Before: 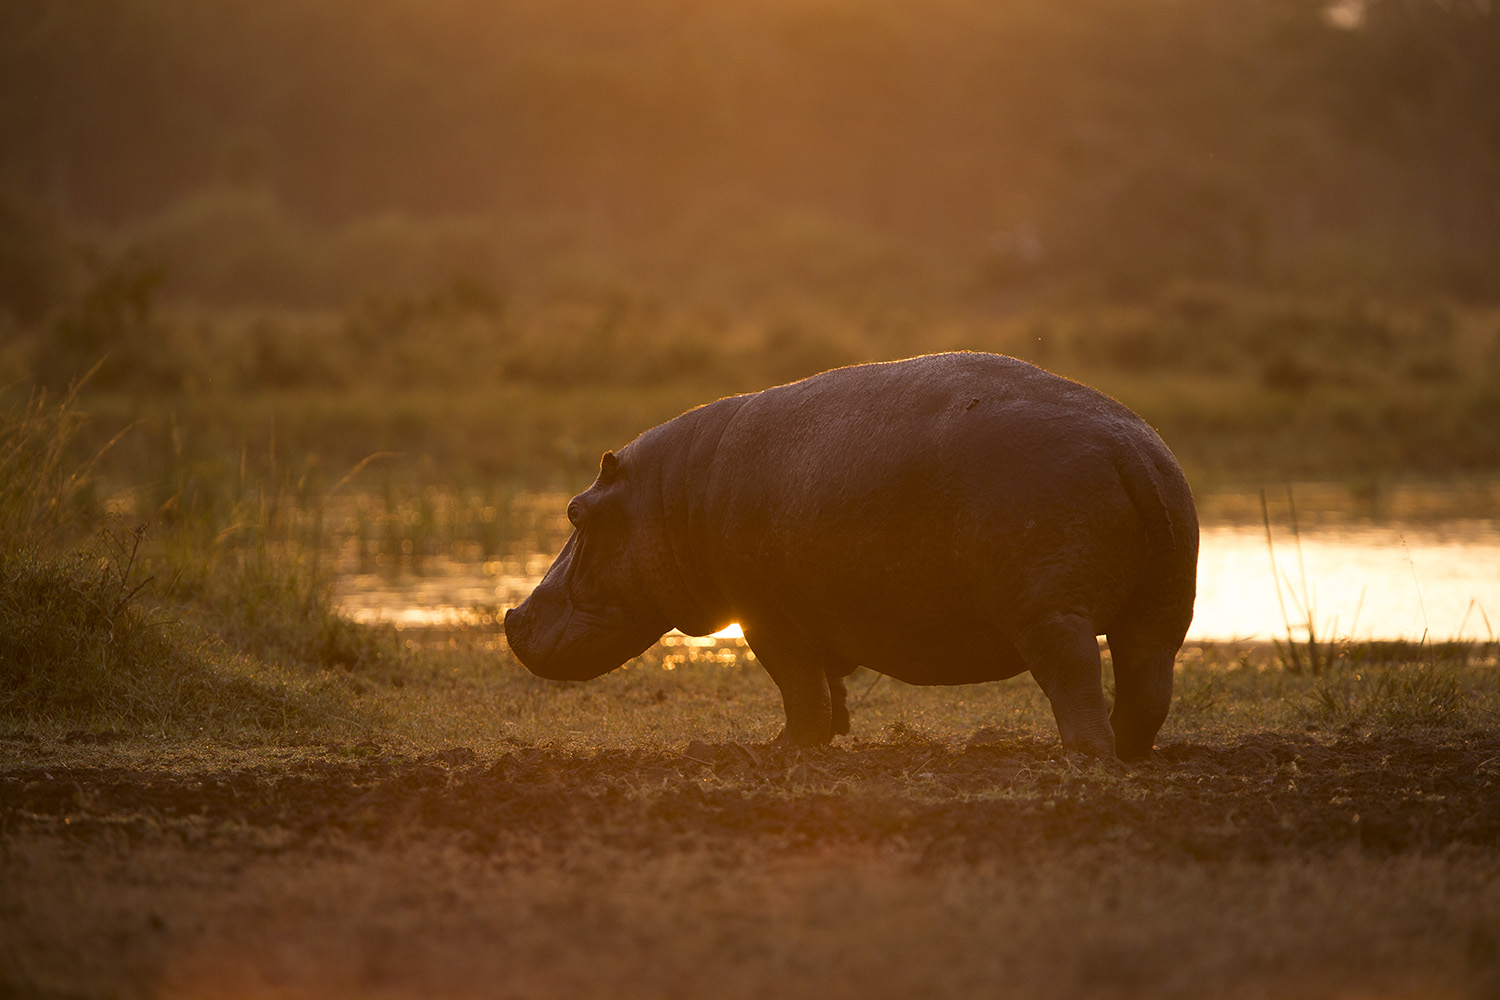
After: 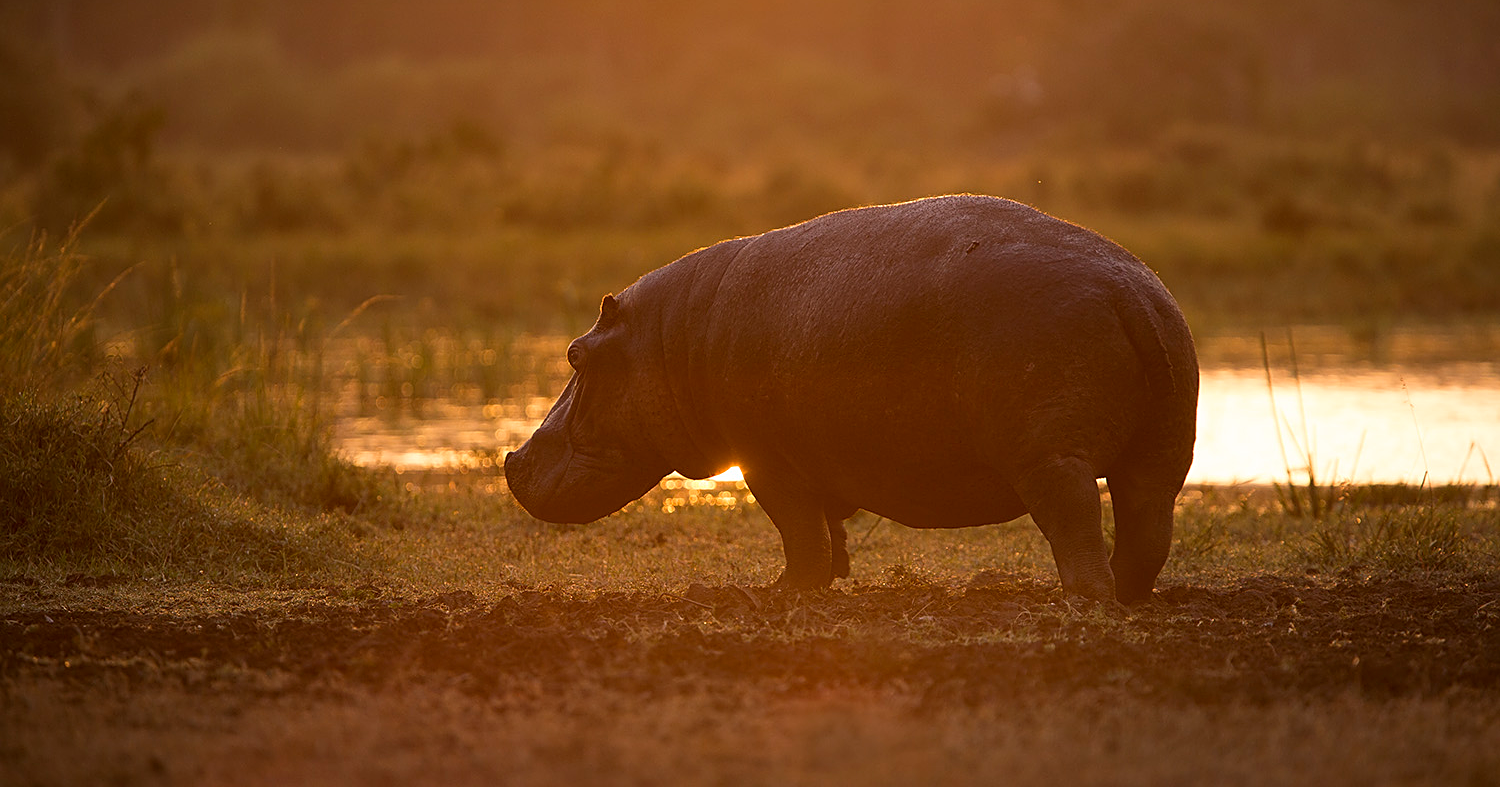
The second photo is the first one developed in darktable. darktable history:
crop and rotate: top 15.774%, bottom 5.506%
sharpen: on, module defaults
color correction: highlights a* -0.182, highlights b* -0.124
